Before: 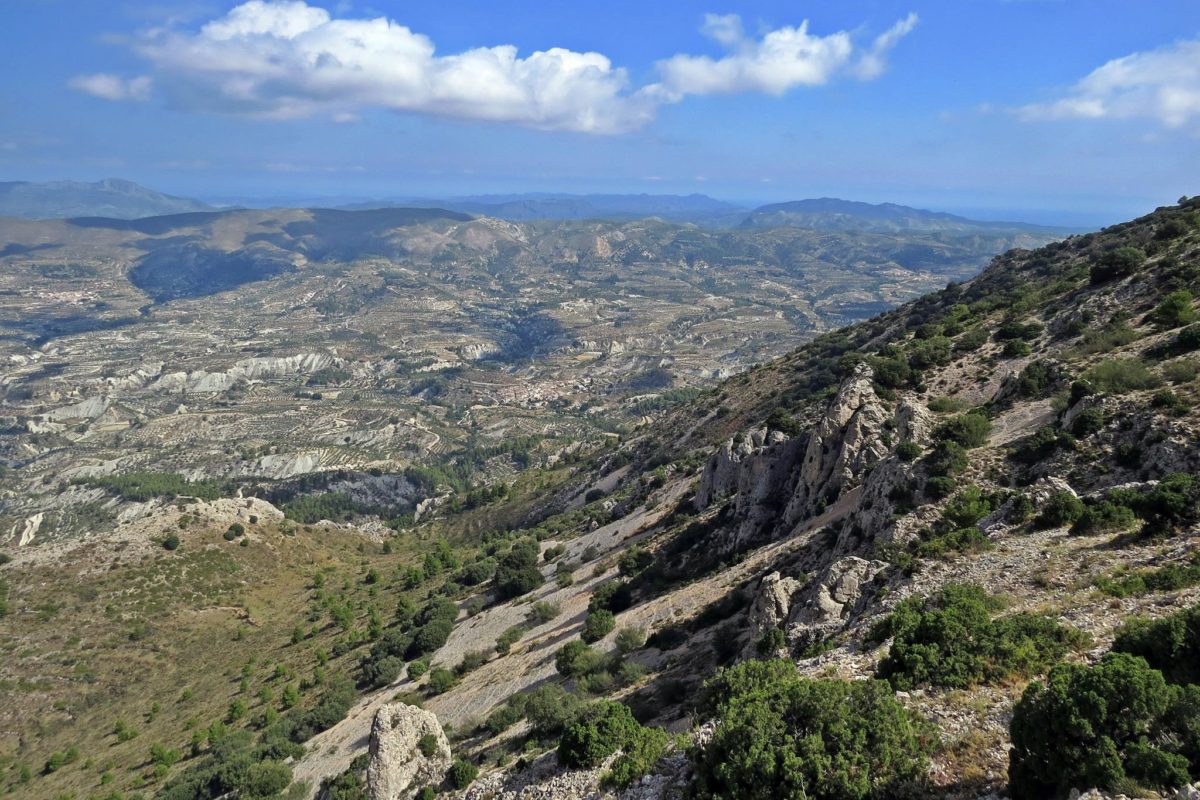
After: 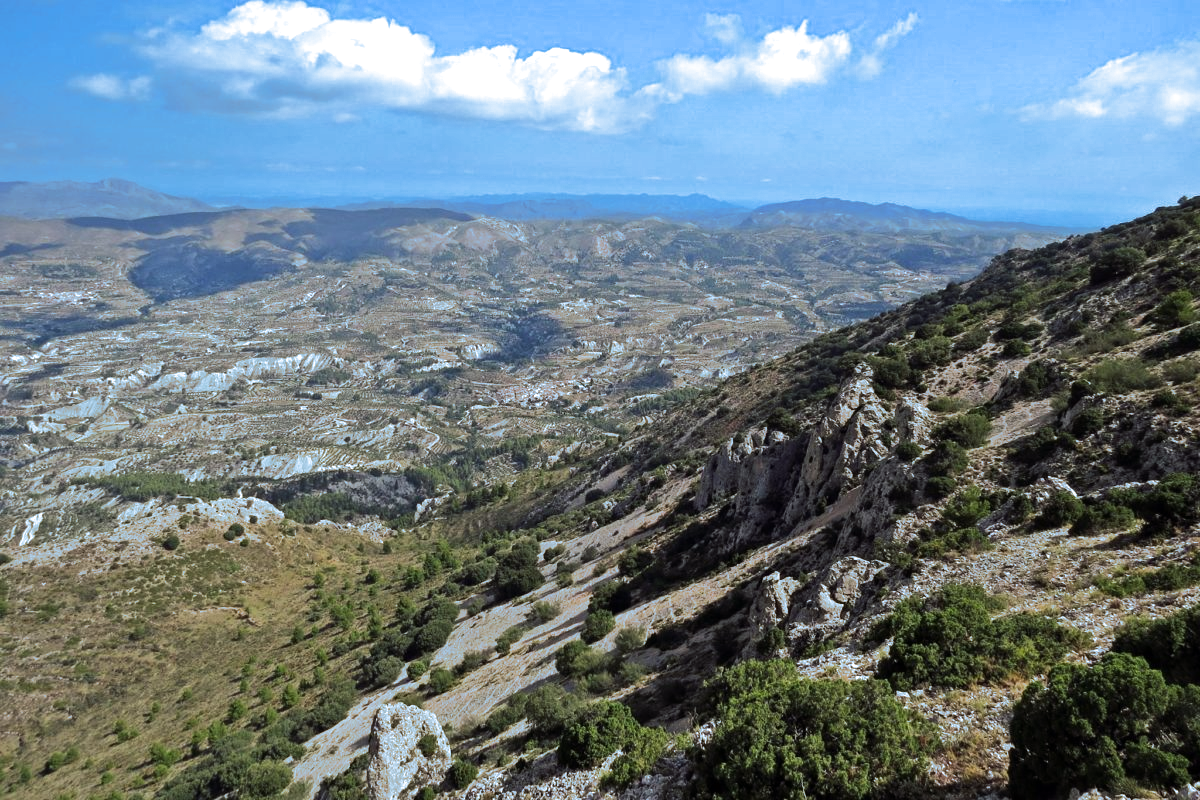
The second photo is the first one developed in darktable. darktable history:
tone equalizer: -8 EV -0.417 EV, -7 EV -0.389 EV, -6 EV -0.333 EV, -5 EV -0.222 EV, -3 EV 0.222 EV, -2 EV 0.333 EV, -1 EV 0.389 EV, +0 EV 0.417 EV, edges refinement/feathering 500, mask exposure compensation -1.57 EV, preserve details no
split-toning: shadows › hue 351.18°, shadows › saturation 0.86, highlights › hue 218.82°, highlights › saturation 0.73, balance -19.167
